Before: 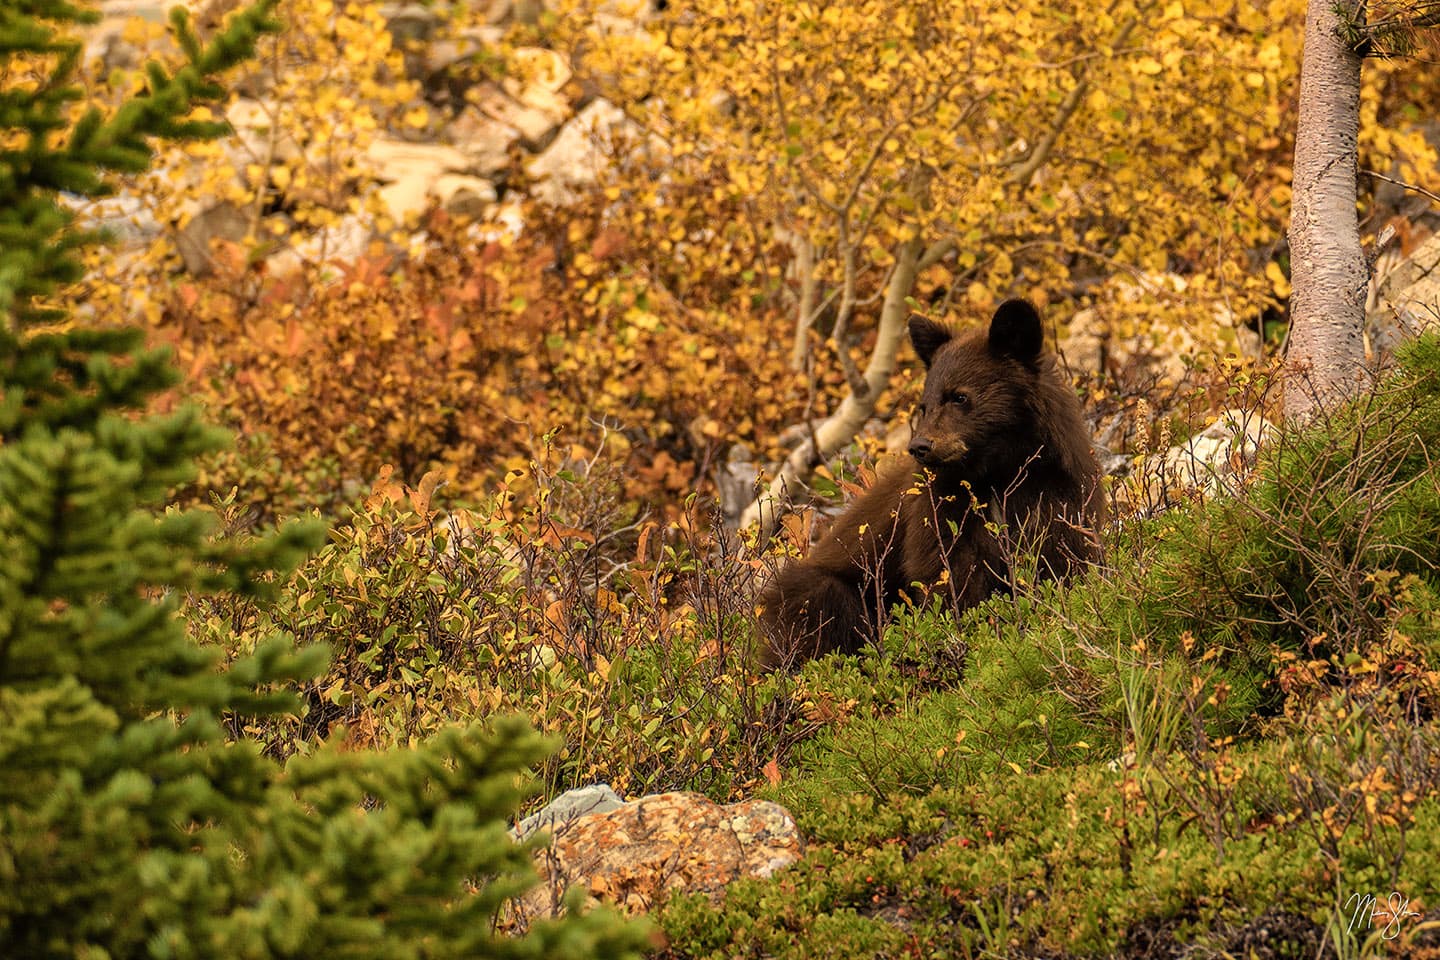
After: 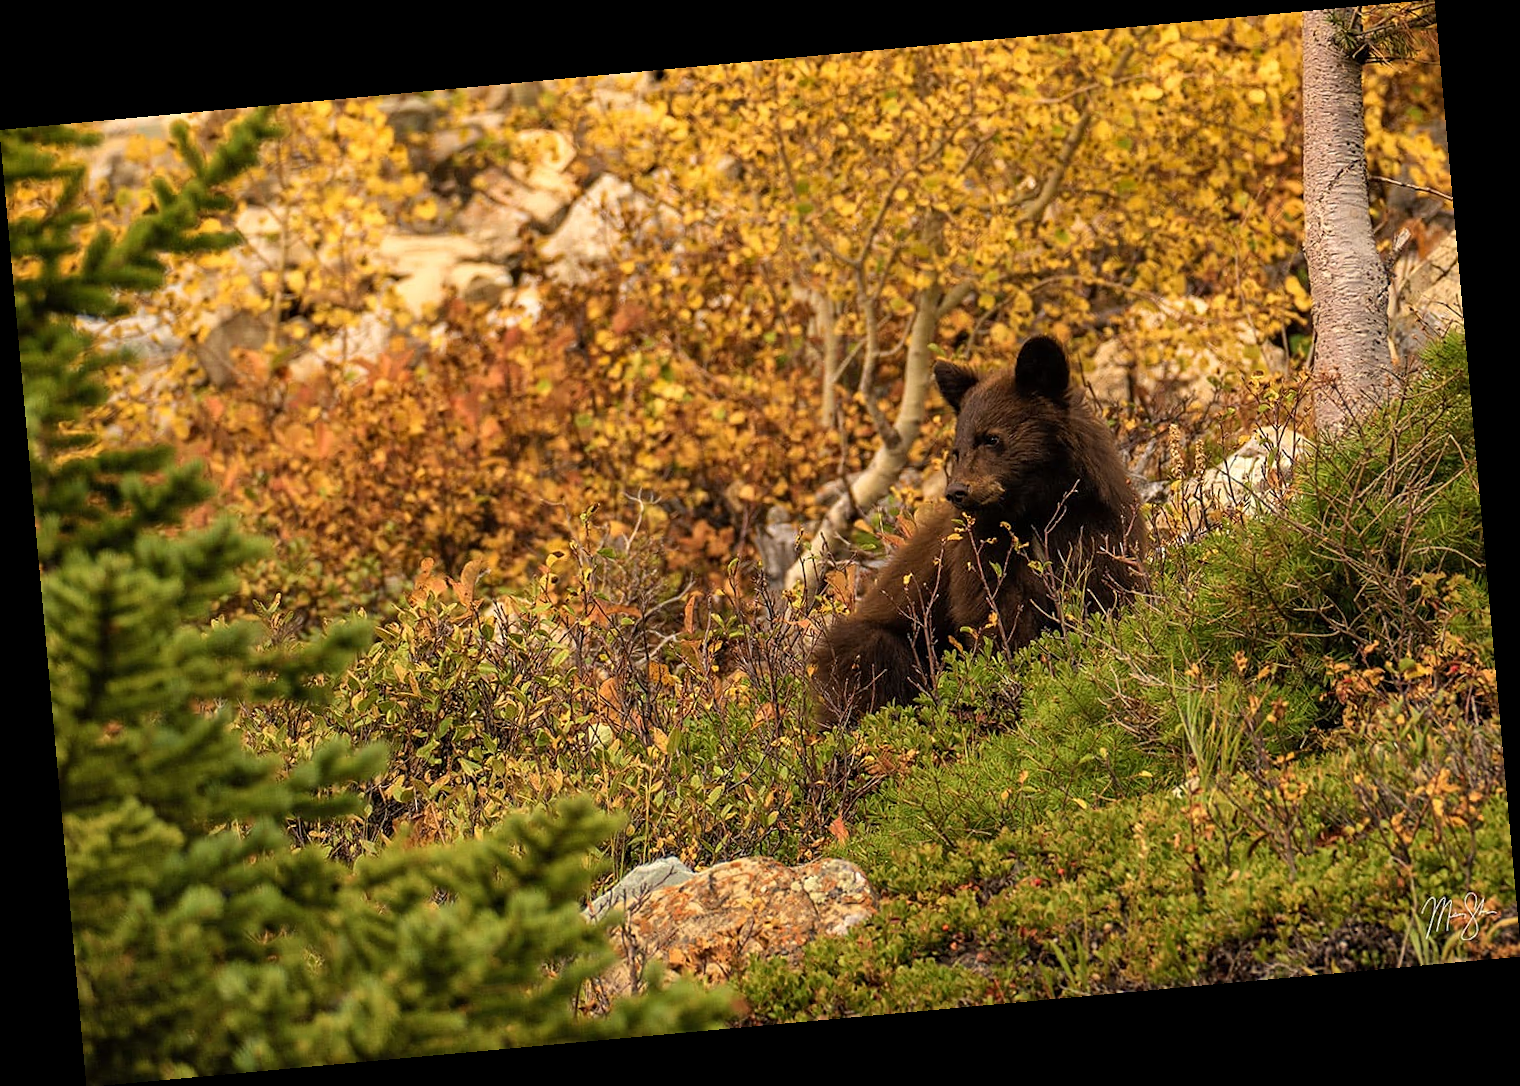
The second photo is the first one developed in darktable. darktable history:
sharpen: amount 0.2
rotate and perspective: rotation -5.2°, automatic cropping off
